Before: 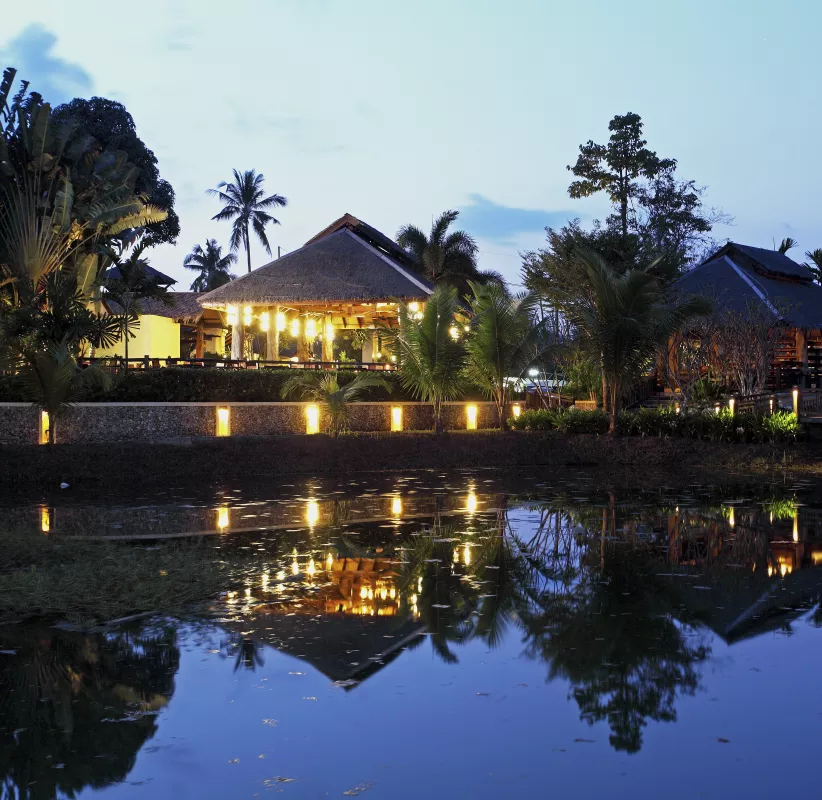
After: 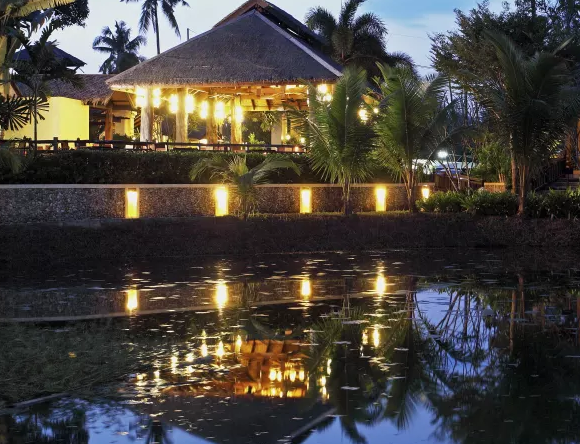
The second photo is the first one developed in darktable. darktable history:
crop: left 11.131%, top 27.345%, right 18.3%, bottom 17.056%
